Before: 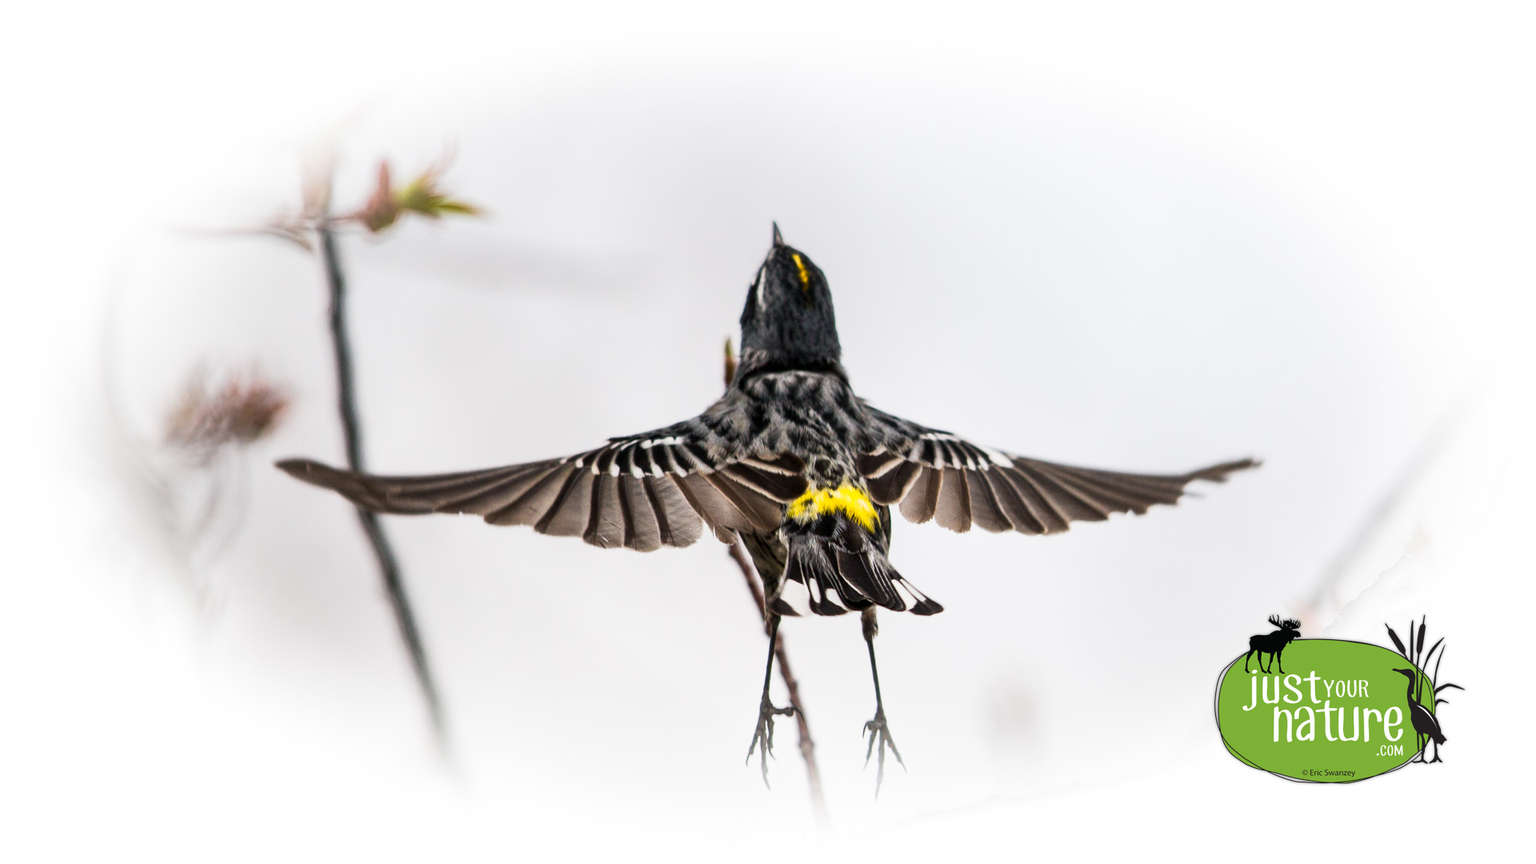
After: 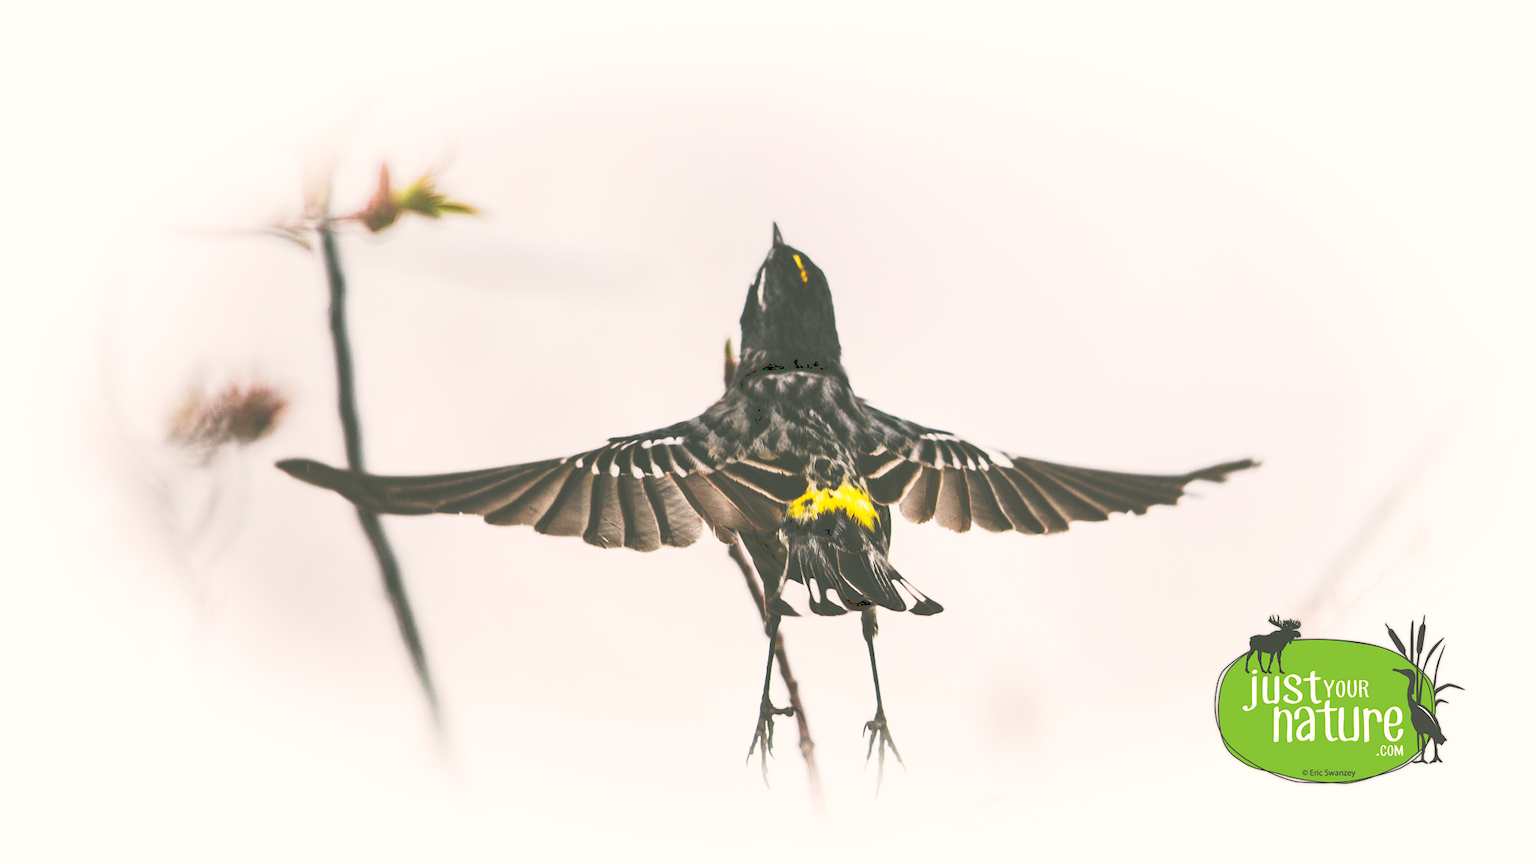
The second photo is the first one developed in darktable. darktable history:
color correction: highlights a* 4.02, highlights b* 4.98, shadows a* -7.55, shadows b* 4.98
tone curve: curves: ch0 [(0, 0) (0.003, 0.319) (0.011, 0.319) (0.025, 0.323) (0.044, 0.323) (0.069, 0.327) (0.1, 0.33) (0.136, 0.338) (0.177, 0.348) (0.224, 0.361) (0.277, 0.374) (0.335, 0.398) (0.399, 0.444) (0.468, 0.516) (0.543, 0.595) (0.623, 0.694) (0.709, 0.793) (0.801, 0.883) (0.898, 0.942) (1, 1)], preserve colors none
tone equalizer: -8 EV -1.84 EV, -7 EV -1.16 EV, -6 EV -1.62 EV, smoothing diameter 25%, edges refinement/feathering 10, preserve details guided filter
